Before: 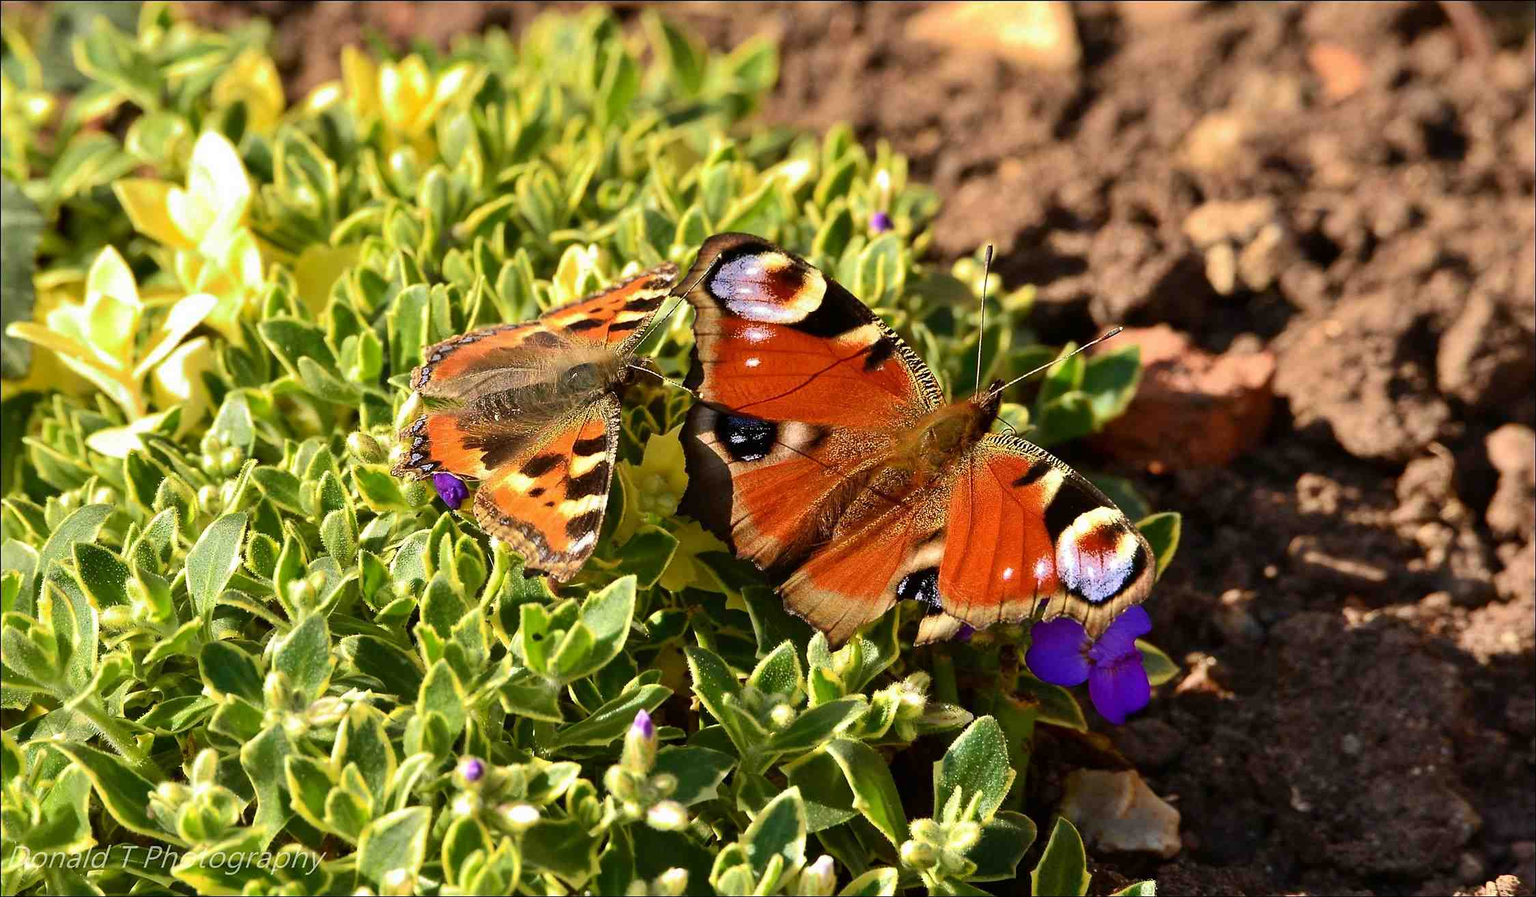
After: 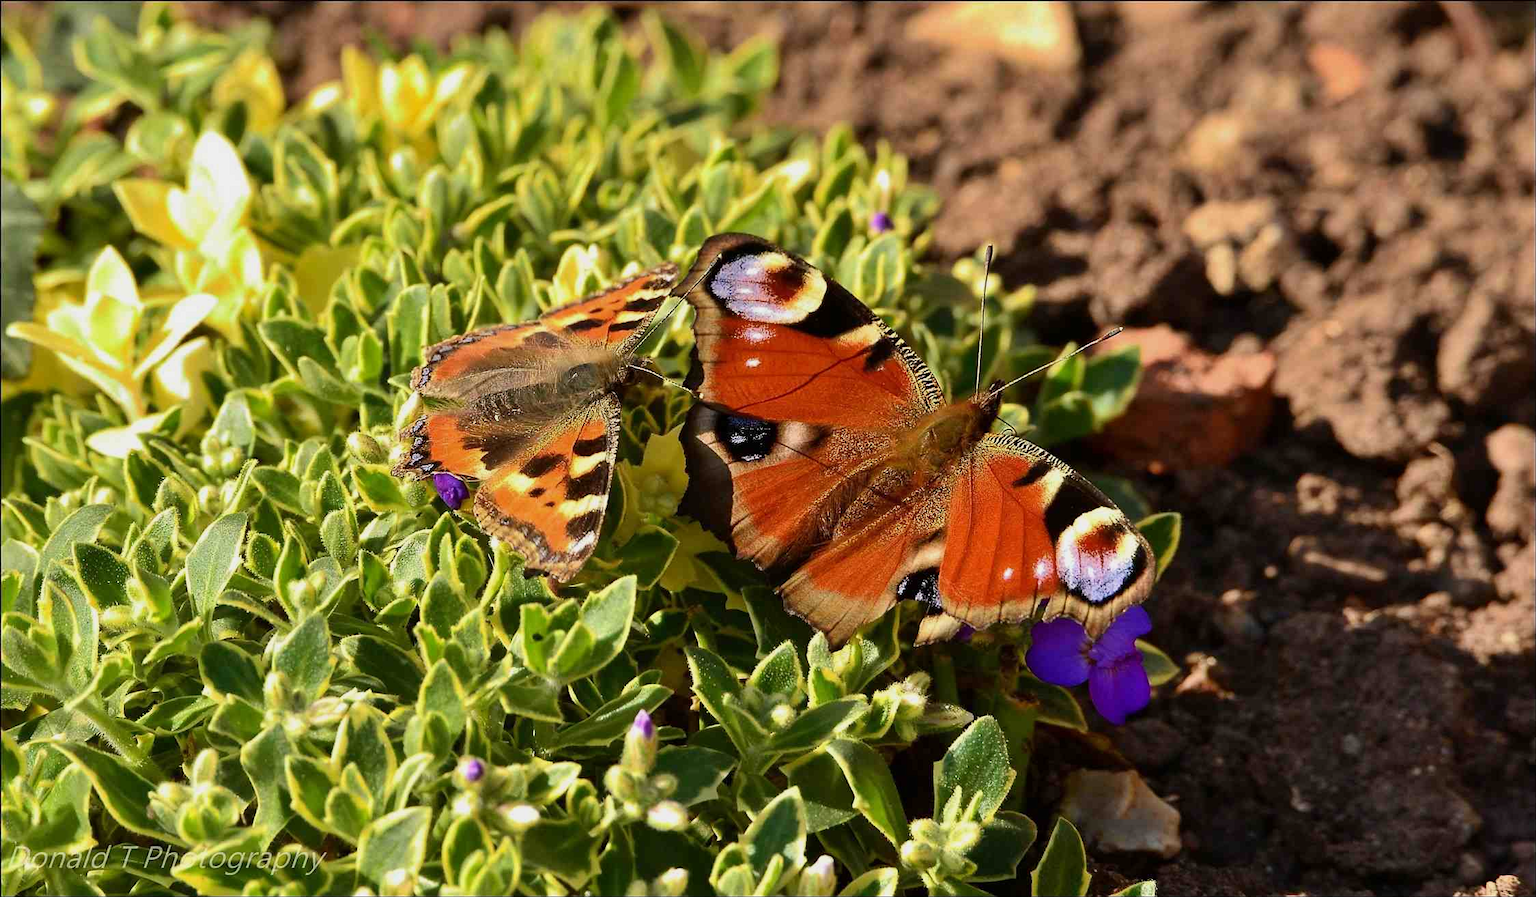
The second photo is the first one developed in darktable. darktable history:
exposure: exposure -0.207 EV, compensate highlight preservation false
